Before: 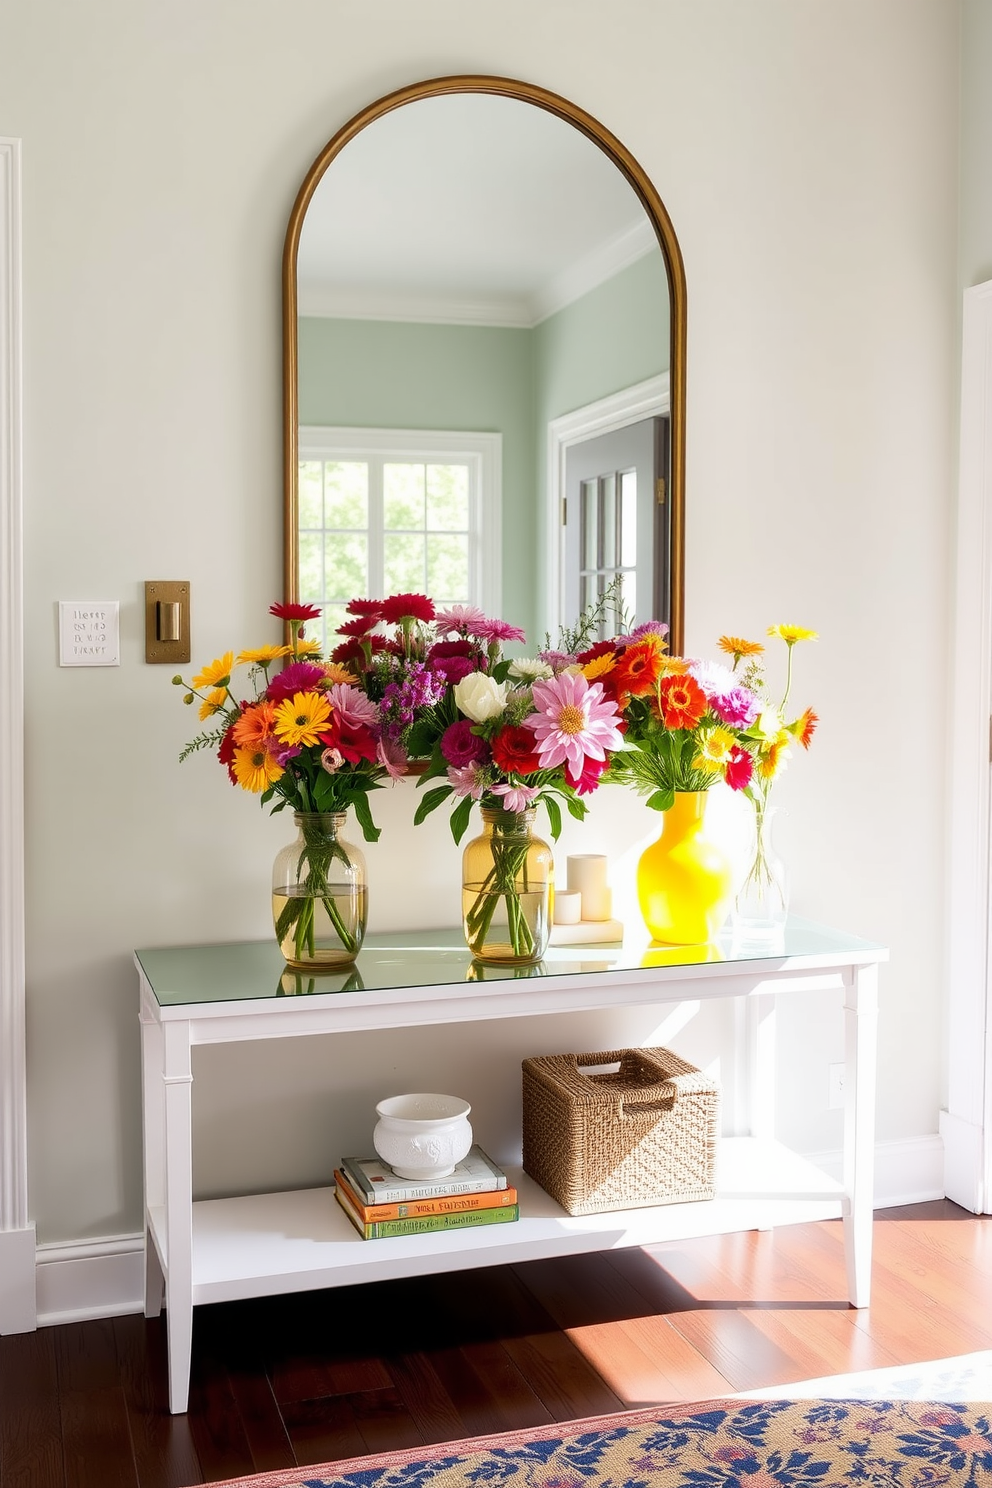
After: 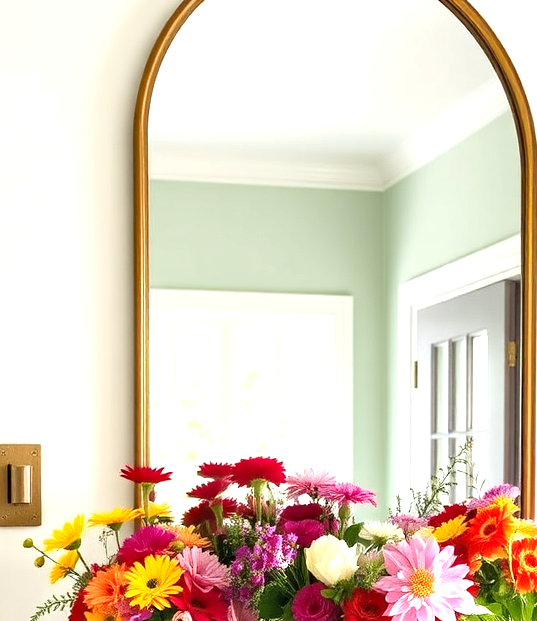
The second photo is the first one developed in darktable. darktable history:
crop: left 15.057%, top 9.223%, right 30.726%, bottom 48.984%
exposure: exposure 0.951 EV, compensate exposure bias true, compensate highlight preservation false
haze removal: compatibility mode true, adaptive false
